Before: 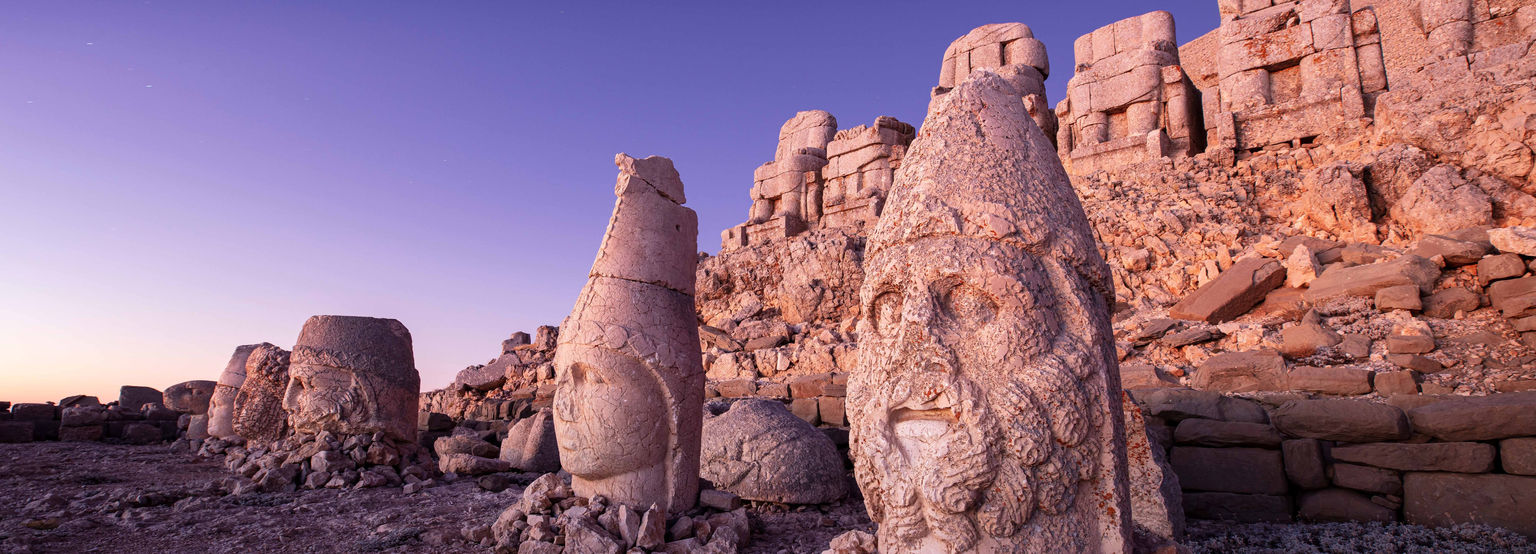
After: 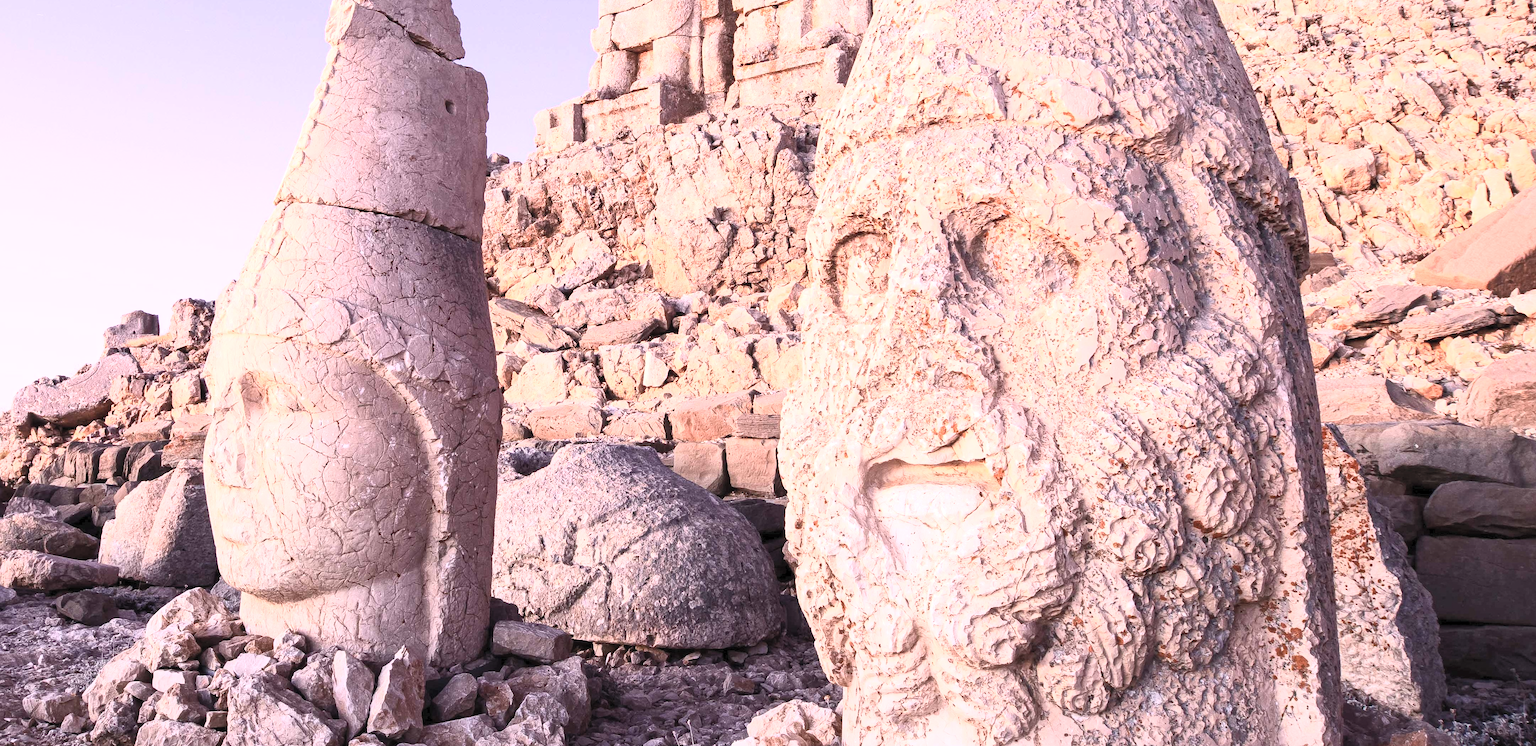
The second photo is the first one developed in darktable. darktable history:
contrast brightness saturation: contrast 0.434, brightness 0.56, saturation -0.208
crop and rotate: left 29.27%, top 31.417%, right 19.825%
exposure: exposure 0.64 EV, compensate highlight preservation false
